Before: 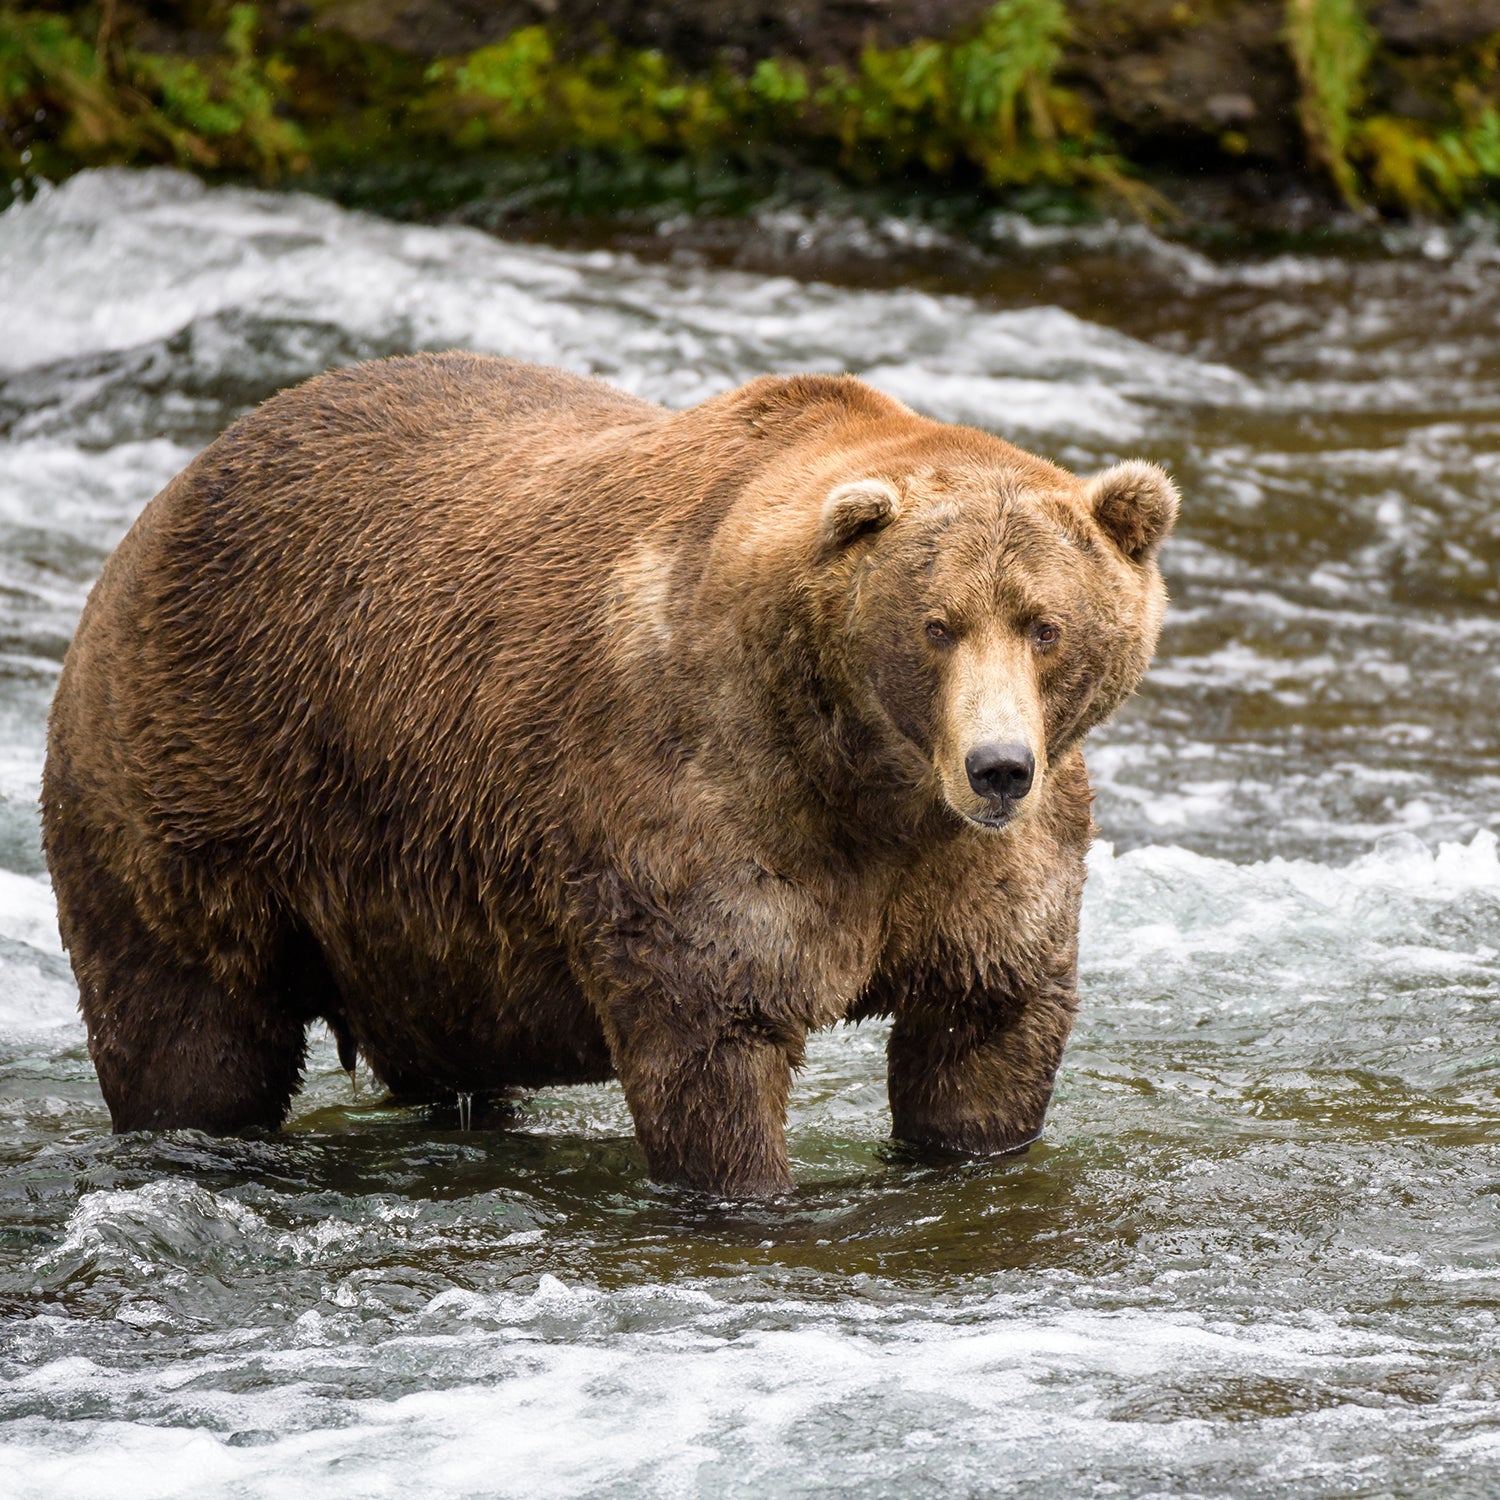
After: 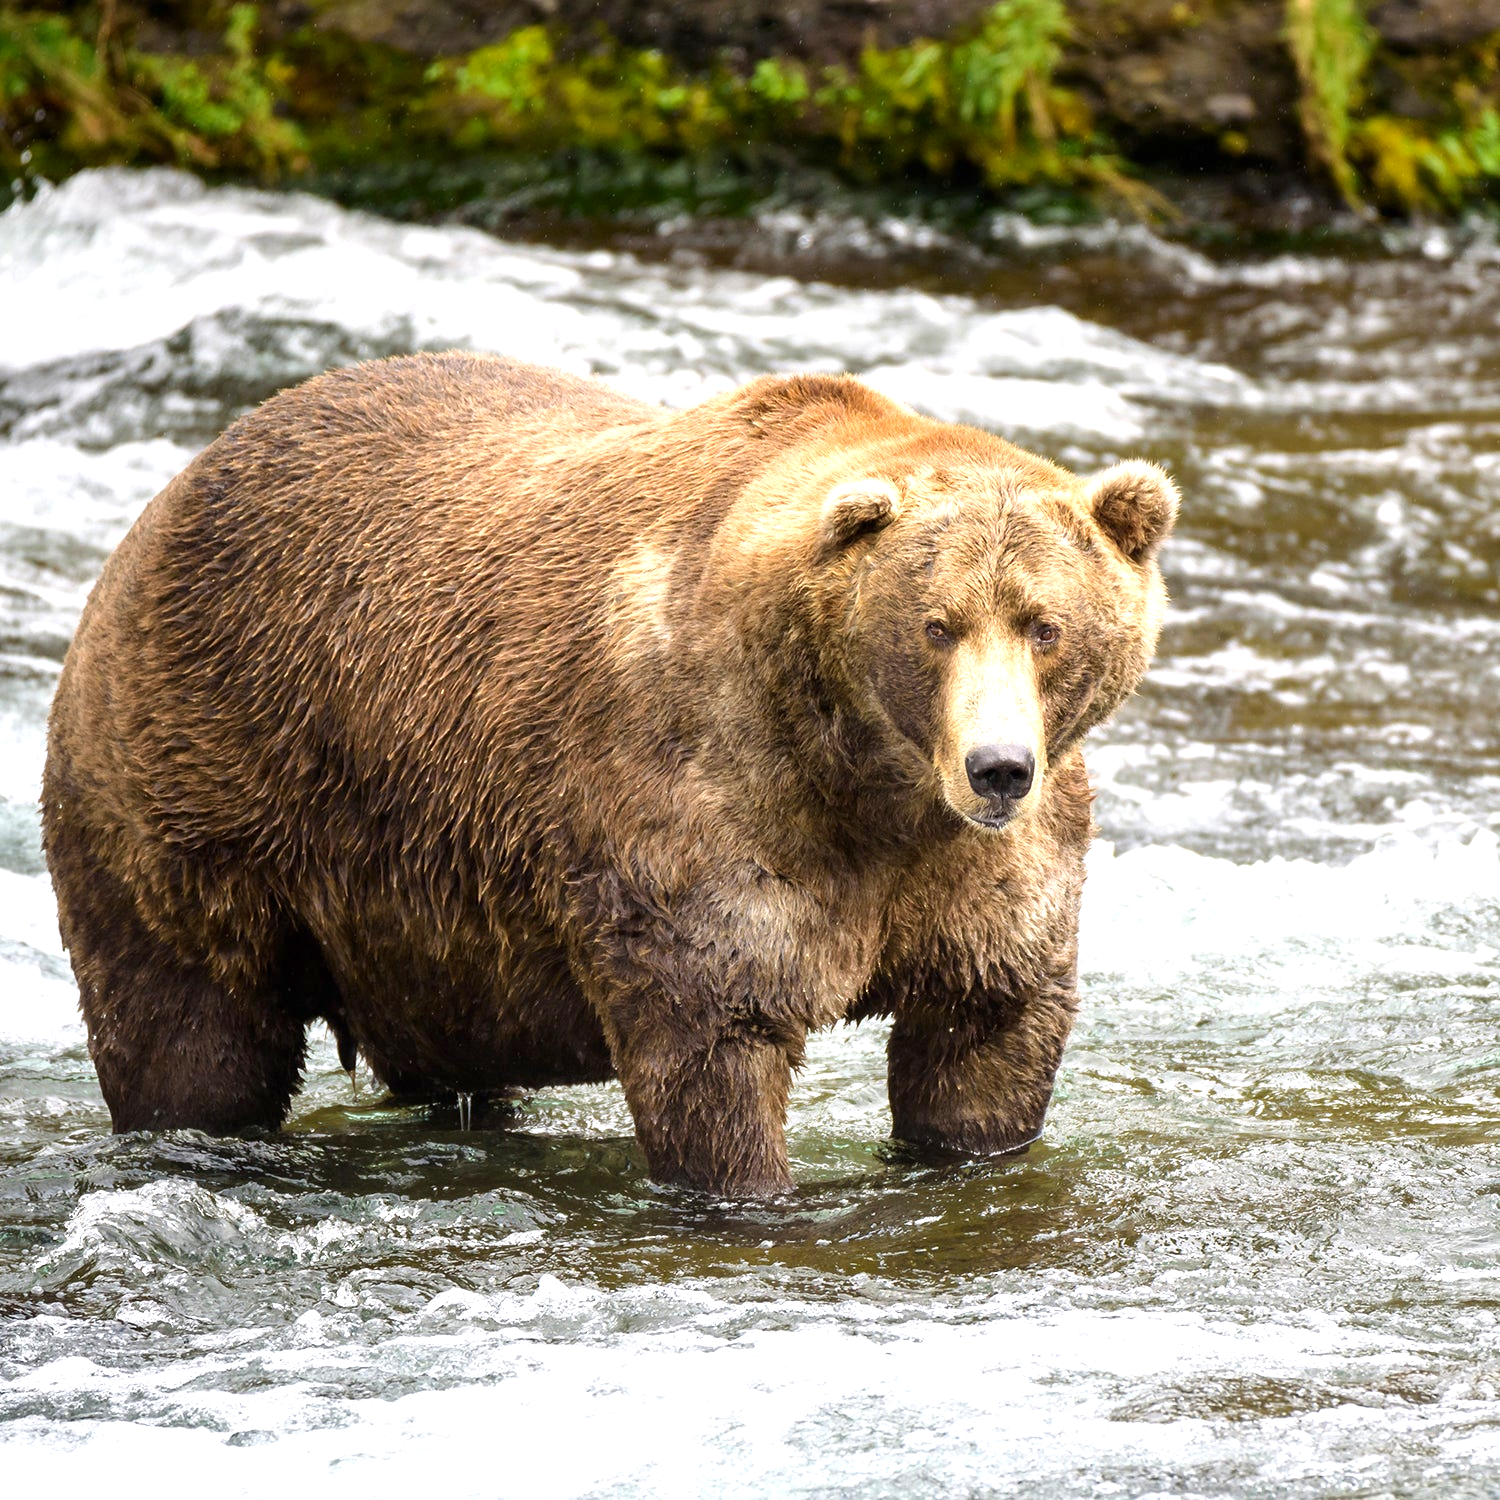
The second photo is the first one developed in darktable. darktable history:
exposure: exposure 0.779 EV, compensate exposure bias true, compensate highlight preservation false
contrast brightness saturation: contrast 0.08, saturation 0.025
